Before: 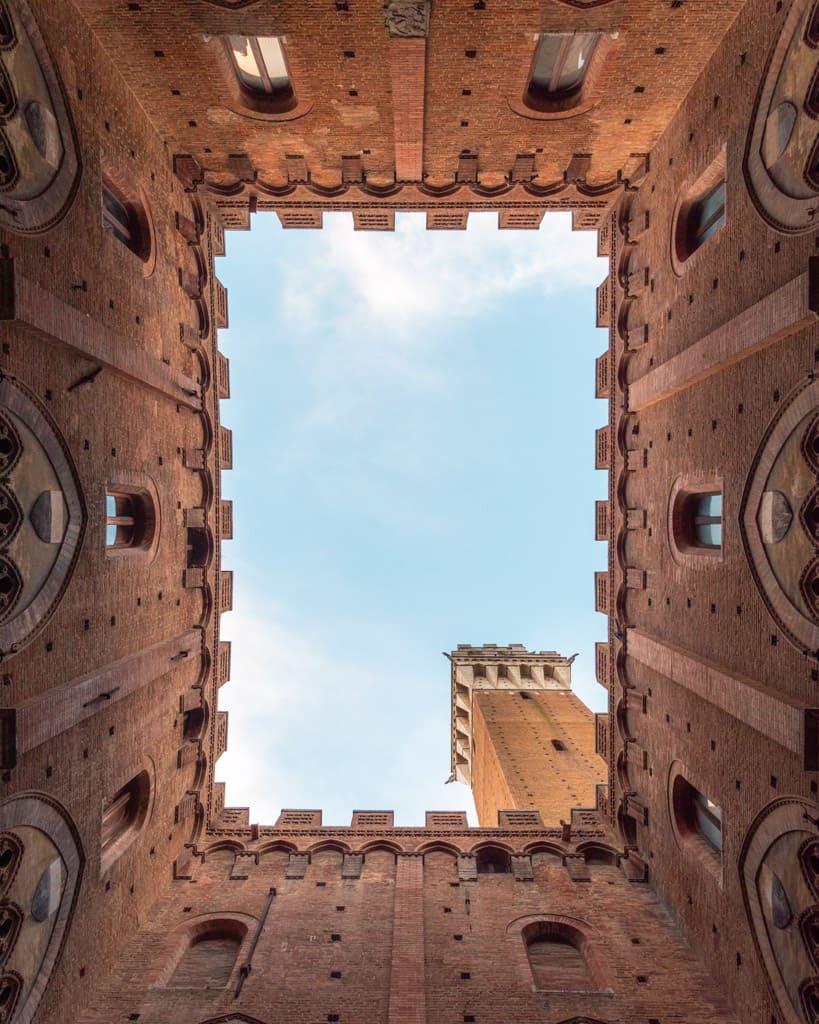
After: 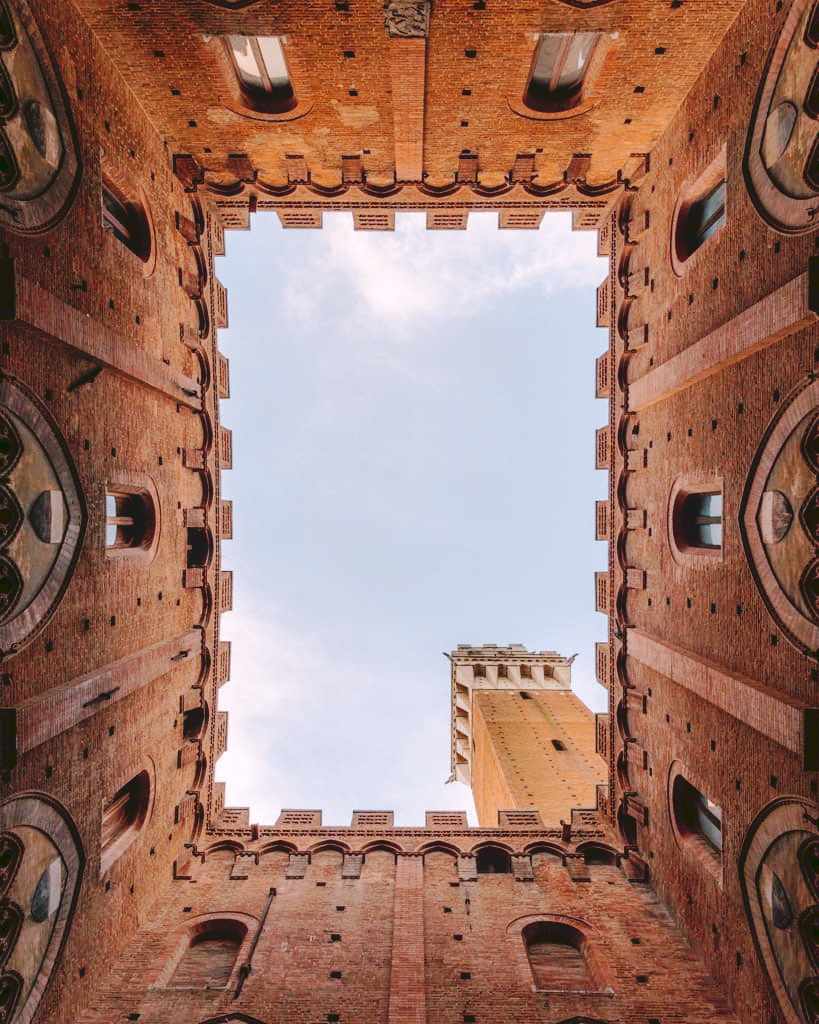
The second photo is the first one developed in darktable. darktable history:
tone curve: curves: ch0 [(0, 0) (0.003, 0.089) (0.011, 0.089) (0.025, 0.088) (0.044, 0.089) (0.069, 0.094) (0.1, 0.108) (0.136, 0.119) (0.177, 0.147) (0.224, 0.204) (0.277, 0.28) (0.335, 0.389) (0.399, 0.486) (0.468, 0.588) (0.543, 0.647) (0.623, 0.705) (0.709, 0.759) (0.801, 0.815) (0.898, 0.873) (1, 1)], preserve colors none
color look up table: target L [95.36, 89.89, 87.33, 81.89, 75.68, 72.2, 62.13, 52.73, 49.79, 44.48, 38.47, 22.13, 201.61, 77.78, 69.15, 67.57, 60.3, 55.18, 50.27, 45.69, 41.22, 38.97, 32.71, 30.63, 18.61, 4.648, 92.84, 73.67, 74.9, 73.66, 55.22, 63.13, 46.54, 42.84, 40.54, 37.29, 37.68, 33.05, 29.38, 17.33, 0.508, 0.527, 92.16, 85.71, 79.77, 68.37, 55.04, 49.01, 38.36], target a [-0.953, -18.51, -19.56, -8.704, -6.549, -6.945, -27.57, -49.53, -17.61, -11.06, -27.99, -14.51, 0, 21.64, 49.16, 28.03, 50.78, 69.98, 78.55, 23.52, 45.13, 46.94, 39.51, 5.913, 22.3, 30.71, 11.76, 41.69, 25.33, 55.38, 72.43, 50.68, 72.95, -0.534, 38.19, 18.93, 16.31, 7.582, 36.45, 27.36, 4.905, -0.079, -28.47, -0.466, -17.57, 2.042, -0.412, -15.76, -18.71], target b [11.49, 36.51, 11.43, 29.16, 12.34, 63.13, 10.21, 32.54, 14.32, 36.3, 24.93, 22.41, -0.001, 42.92, 35.48, 13.34, 58.69, 27.51, 56.69, 40.78, 19.56, 46.72, 45.91, 4.393, 31.4, 7.31, -4.859, -8.062, -30.66, -29.77, -20.67, -47.98, 15.88, -19.88, -60.68, -37.71, -74.87, -54.16, -2.772, -43.39, -39.11, 0.16, -9.289, -5.726, -24.04, -26.33, -3.922, -36.67, -4.864], num patches 49
